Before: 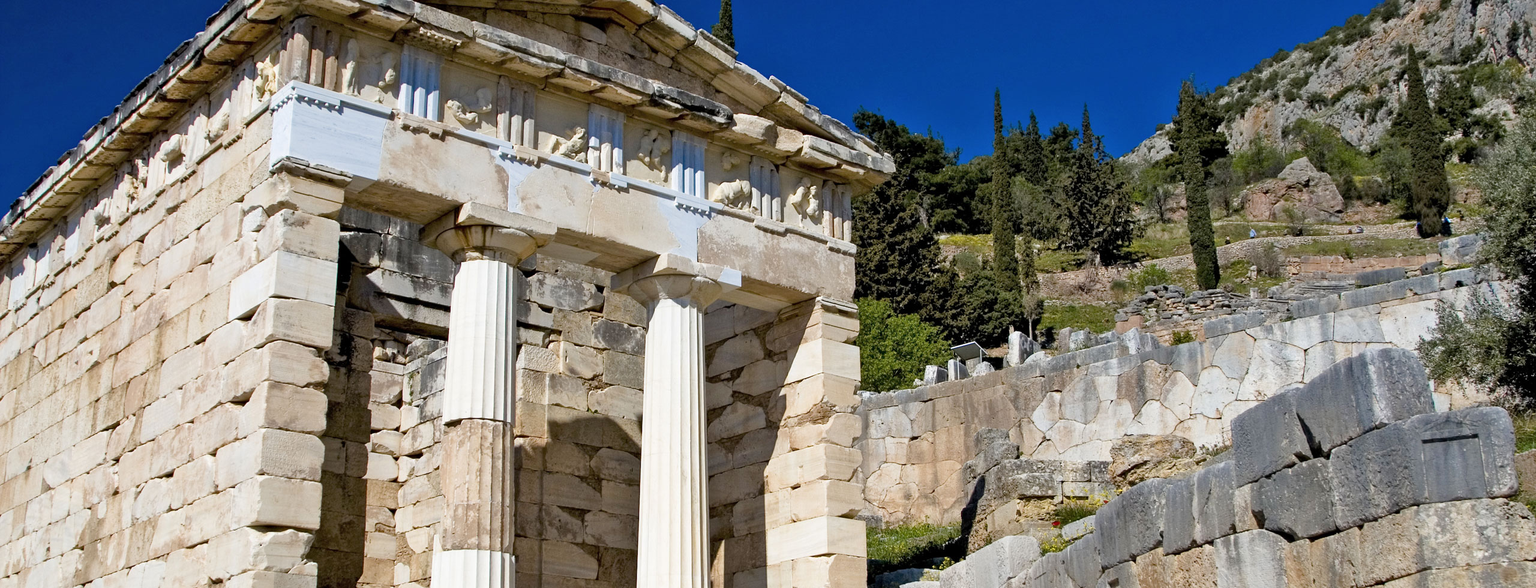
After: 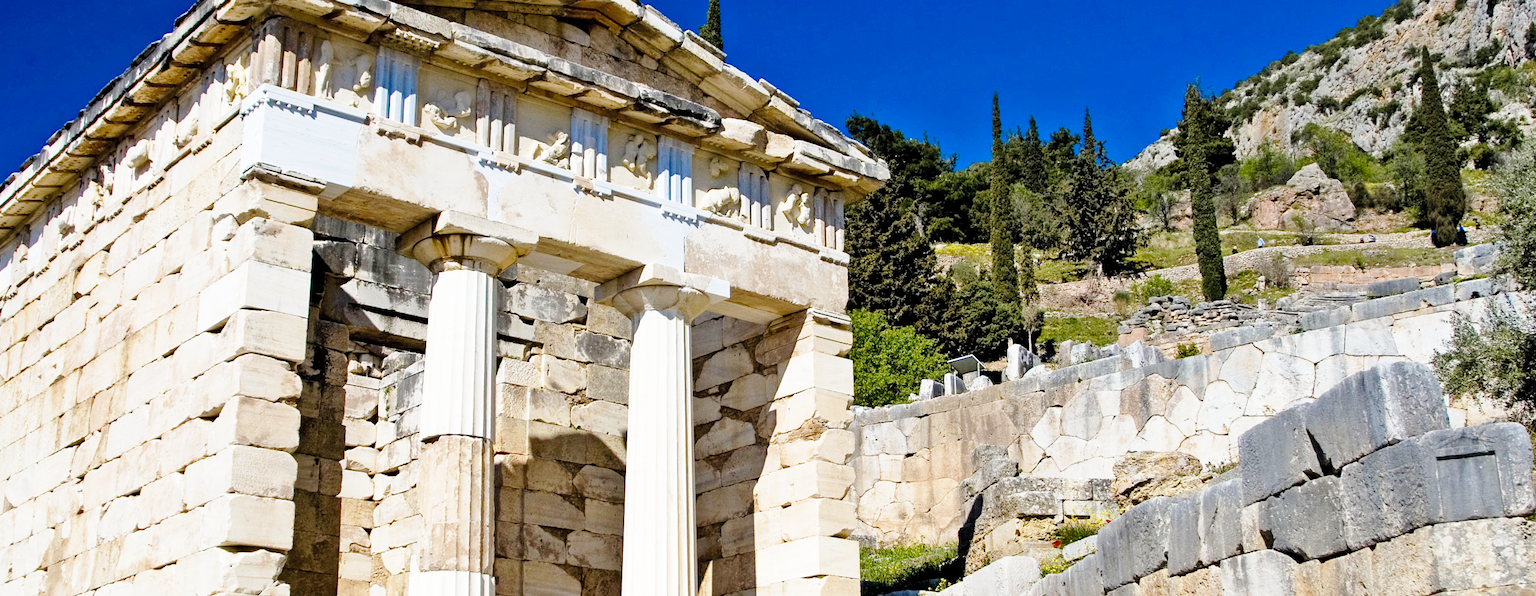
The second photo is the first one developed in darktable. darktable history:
base curve: curves: ch0 [(0, 0) (0.028, 0.03) (0.121, 0.232) (0.46, 0.748) (0.859, 0.968) (1, 1)], preserve colors none
crop and rotate: left 2.536%, right 1.107%, bottom 2.246%
